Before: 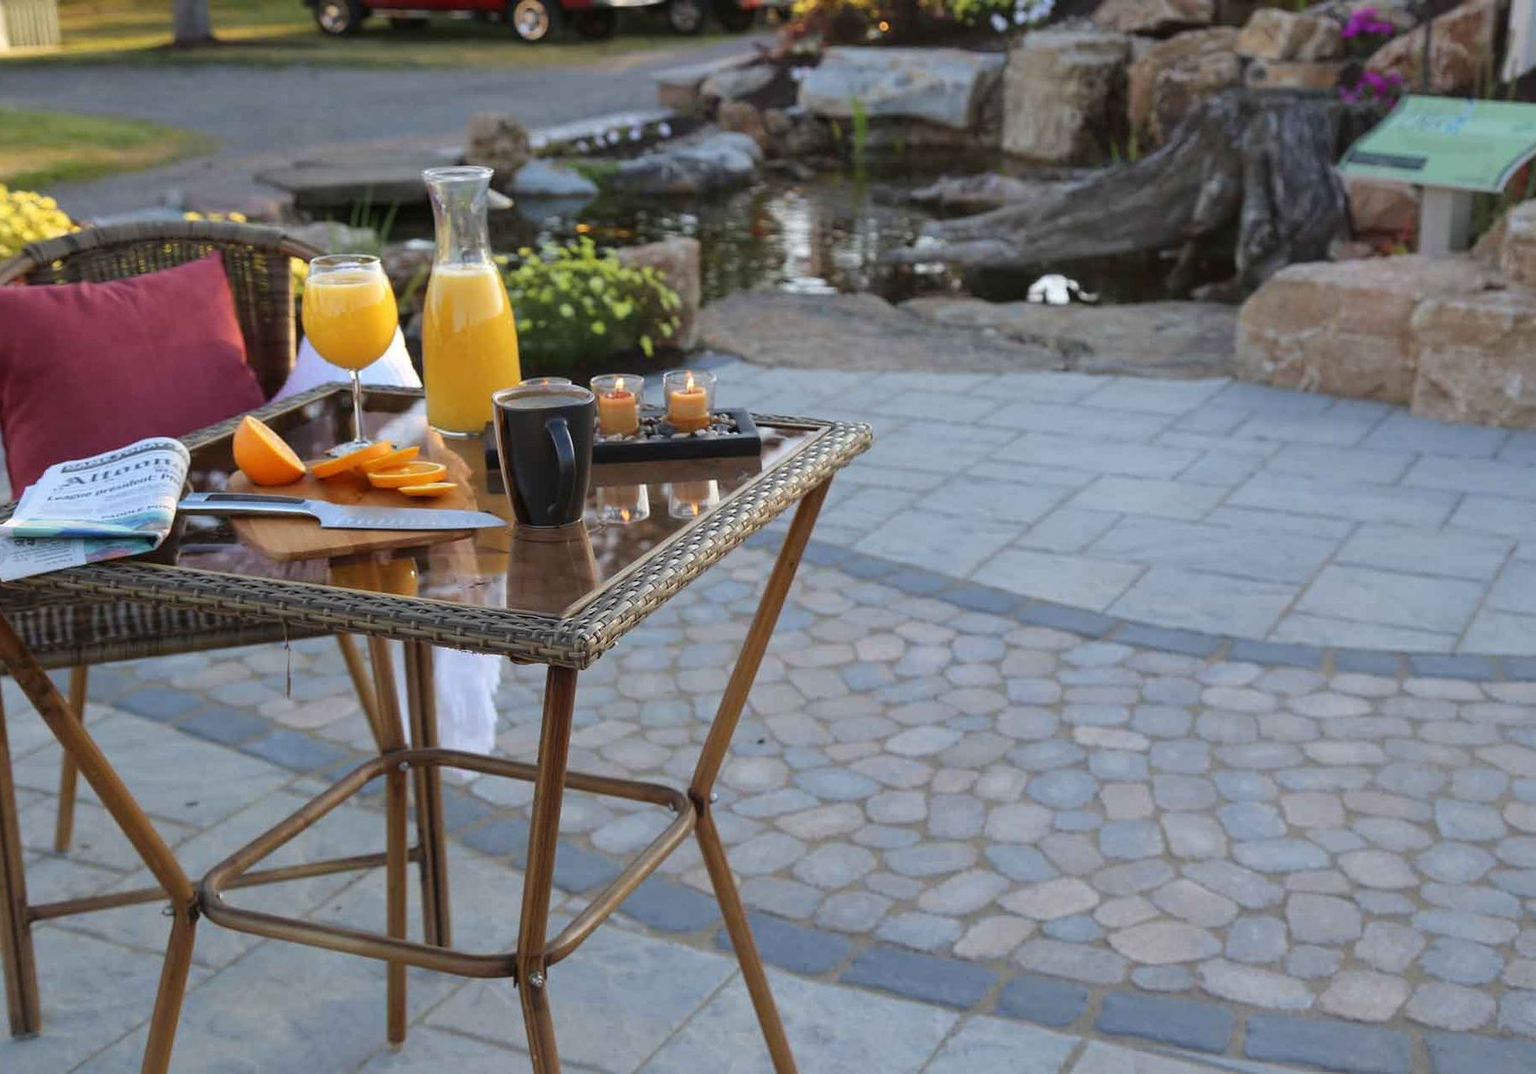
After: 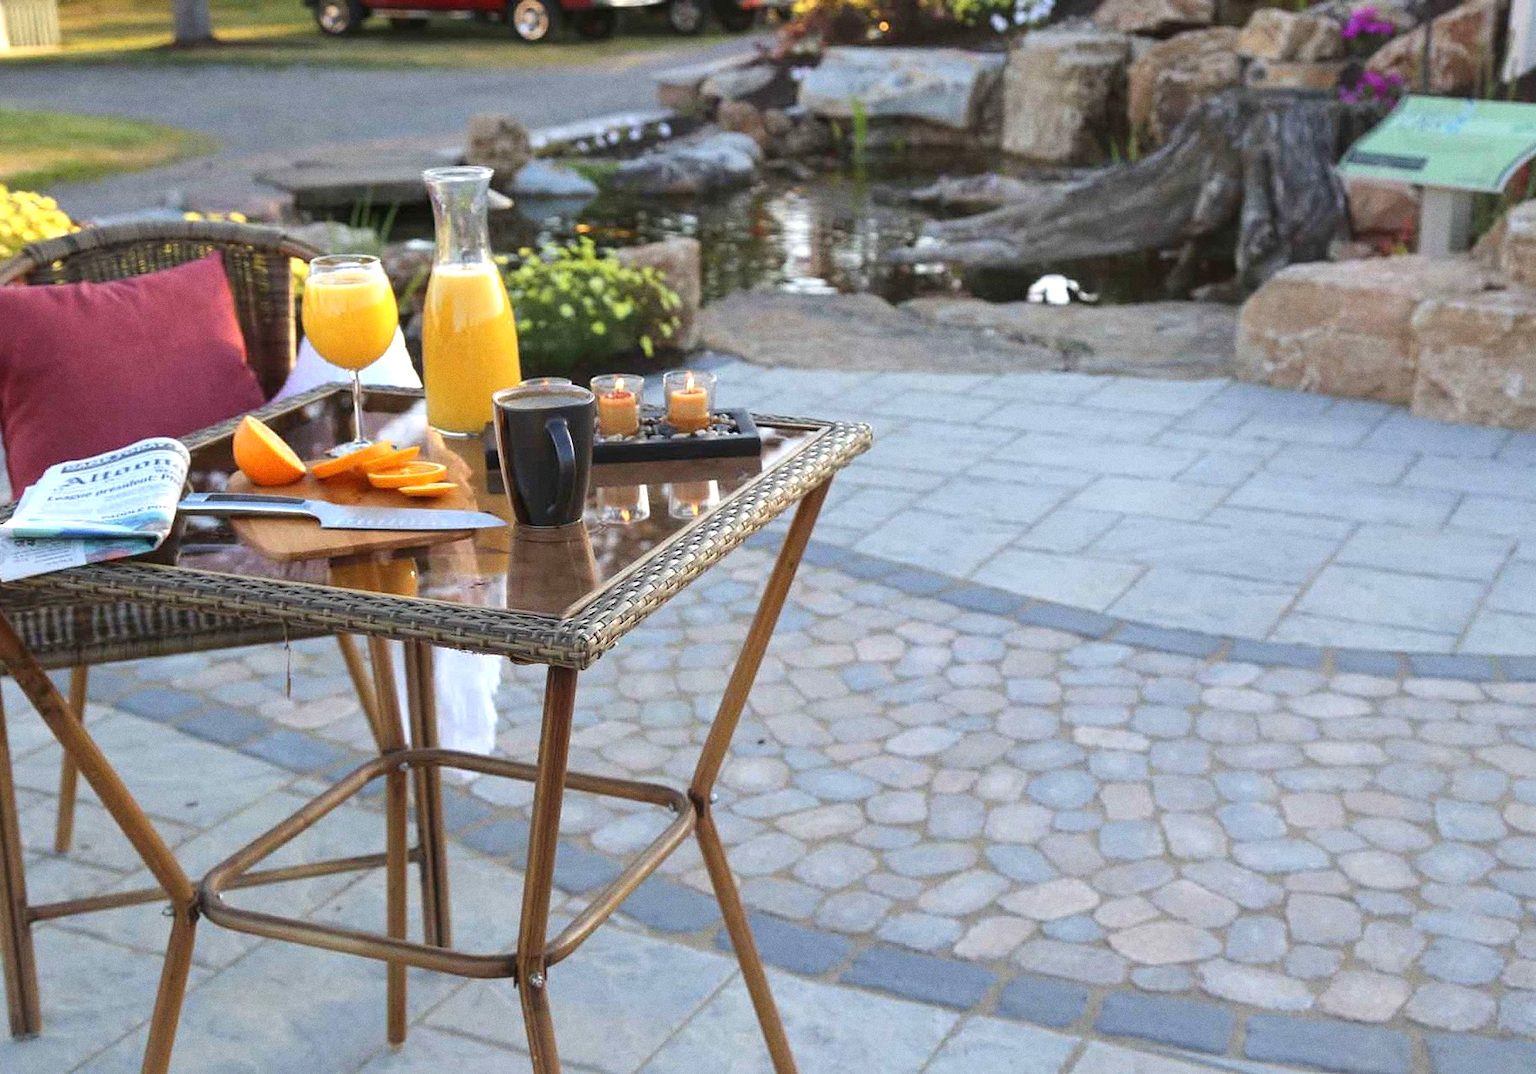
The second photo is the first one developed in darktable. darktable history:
grain: coarseness 0.09 ISO
exposure: black level correction 0, exposure 0.6 EV, compensate exposure bias true, compensate highlight preservation false
